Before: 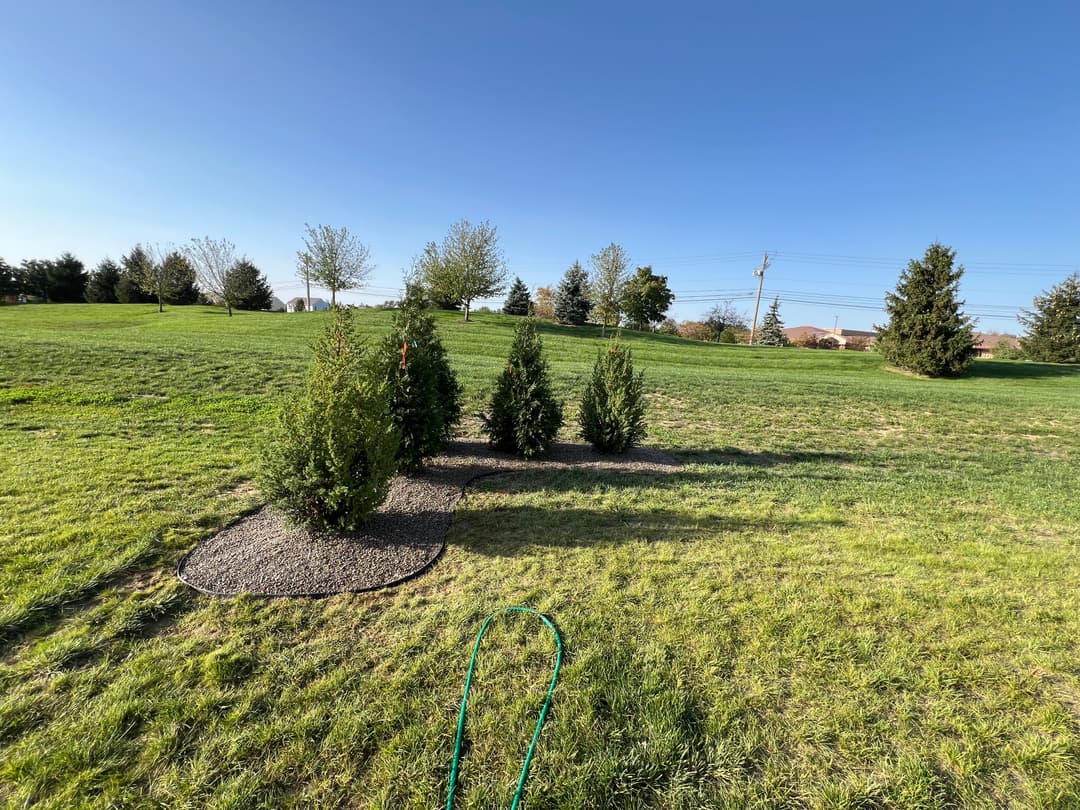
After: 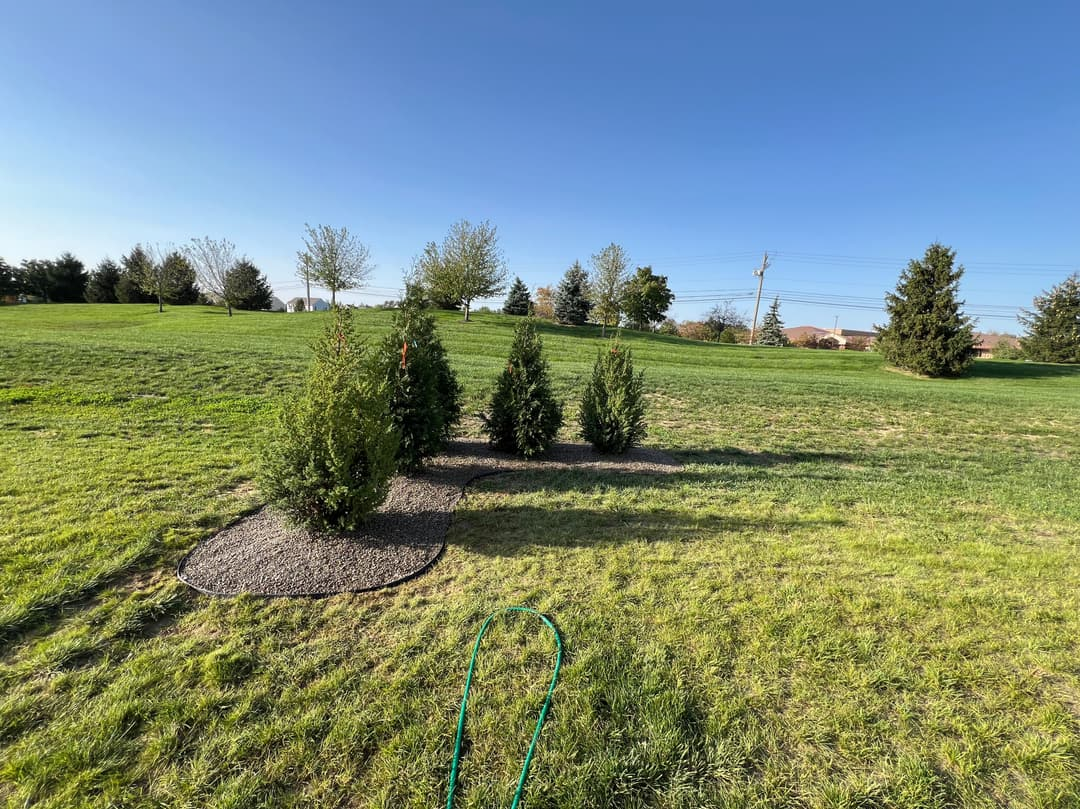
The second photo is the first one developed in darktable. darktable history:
shadows and highlights: shadows 25, highlights -25
crop: bottom 0.071%
